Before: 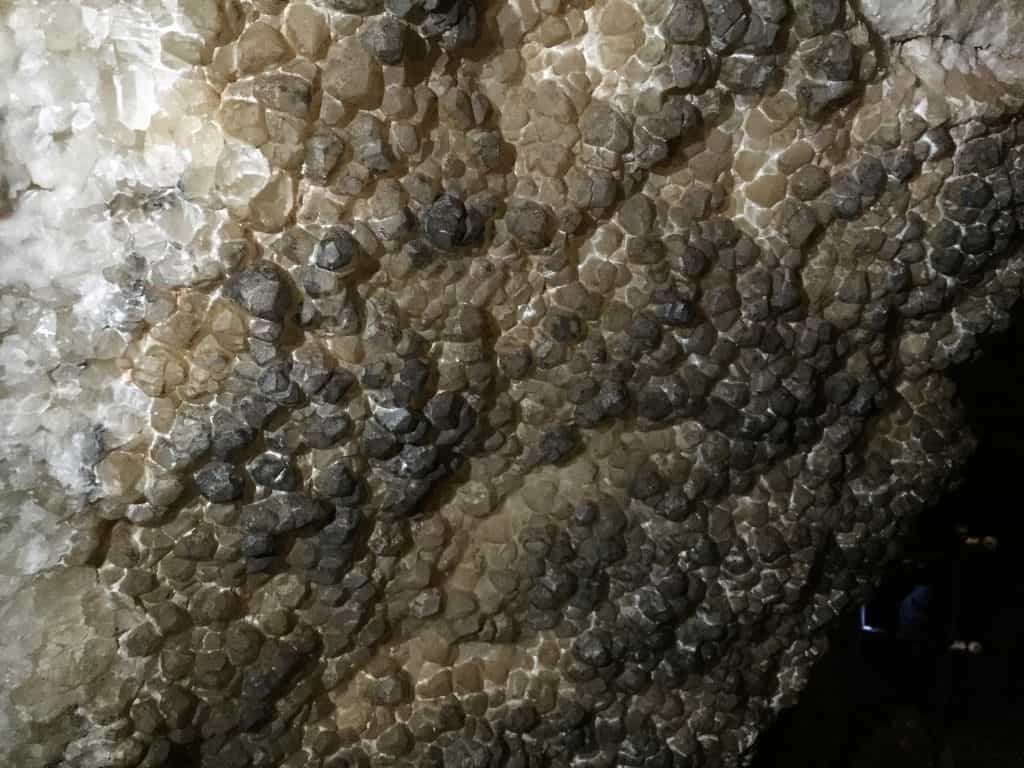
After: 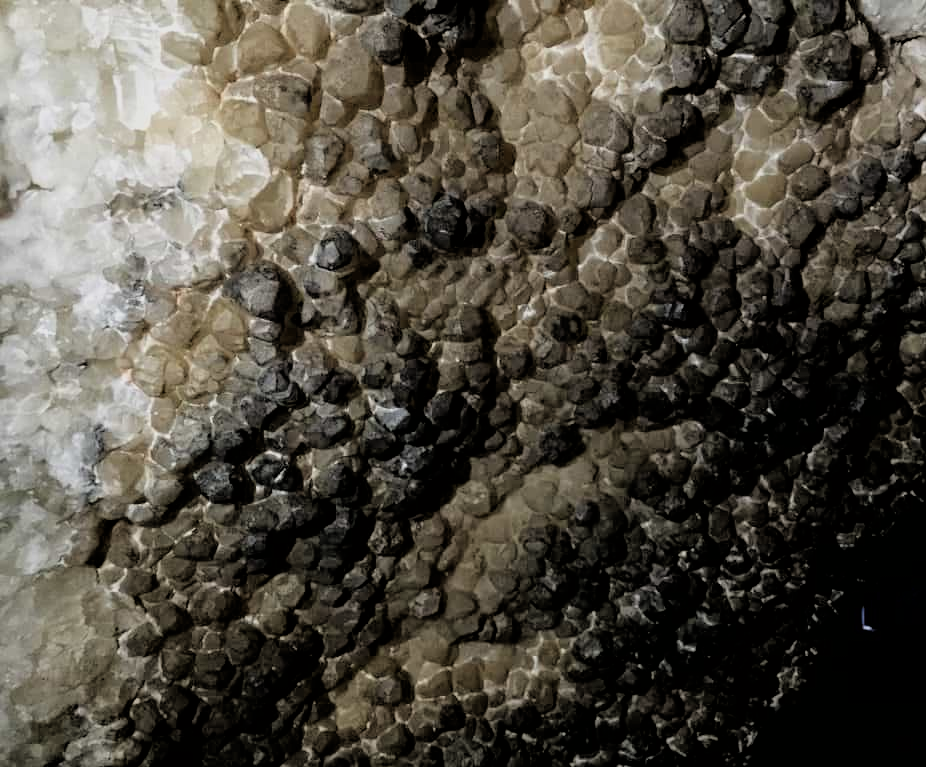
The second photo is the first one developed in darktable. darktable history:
crop: right 9.476%, bottom 0.04%
filmic rgb: black relative exposure -3.83 EV, white relative exposure 3.48 EV, threshold 2.94 EV, hardness 2.59, contrast 1.104, color science v6 (2022), enable highlight reconstruction true
